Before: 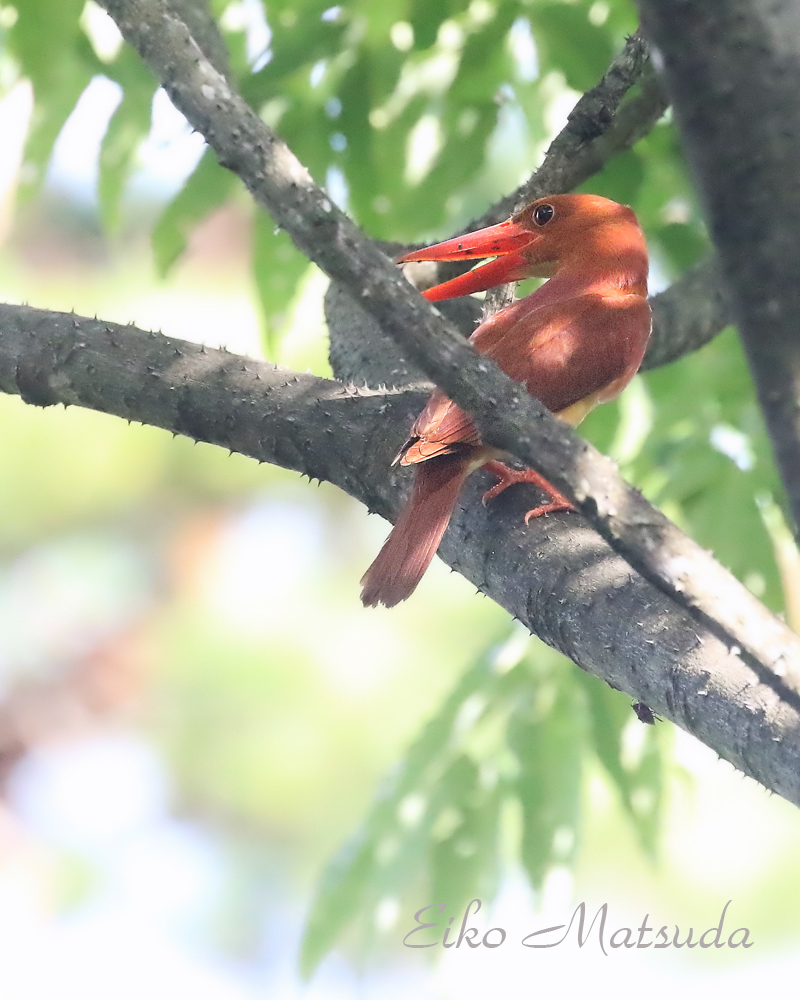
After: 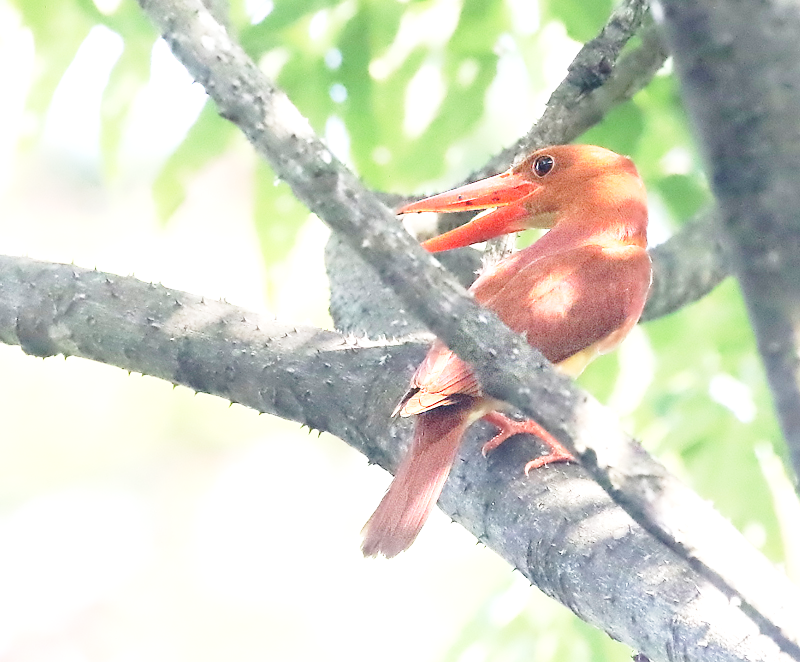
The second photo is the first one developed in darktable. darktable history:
base curve: curves: ch0 [(0, 0) (0.028, 0.03) (0.121, 0.232) (0.46, 0.748) (0.859, 0.968) (1, 1)], preserve colors none
crop and rotate: top 4.958%, bottom 28.767%
exposure: black level correction 0, exposure 0.704 EV, compensate exposure bias true, compensate highlight preservation false
